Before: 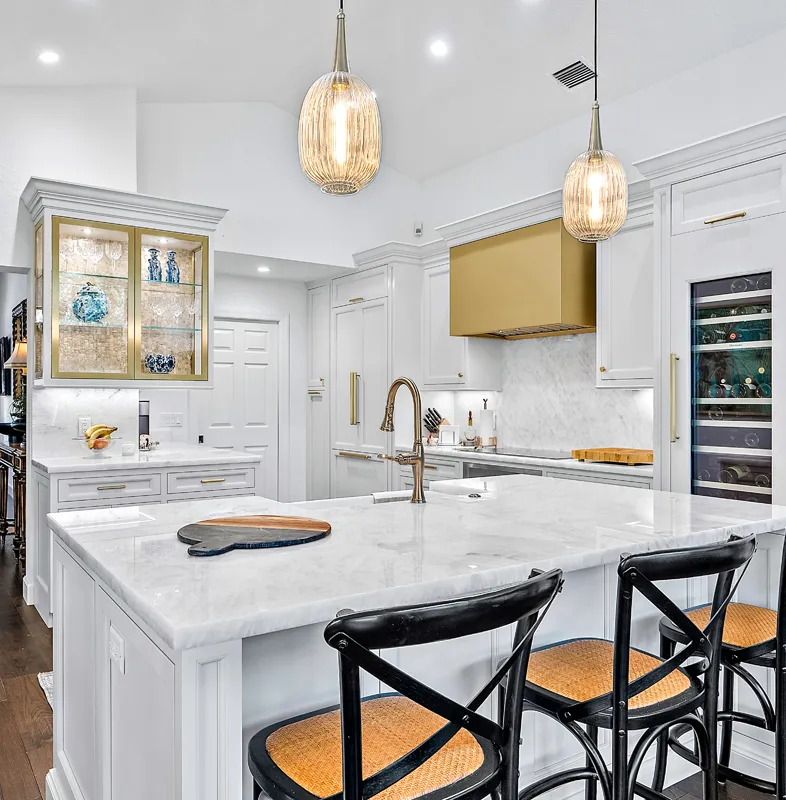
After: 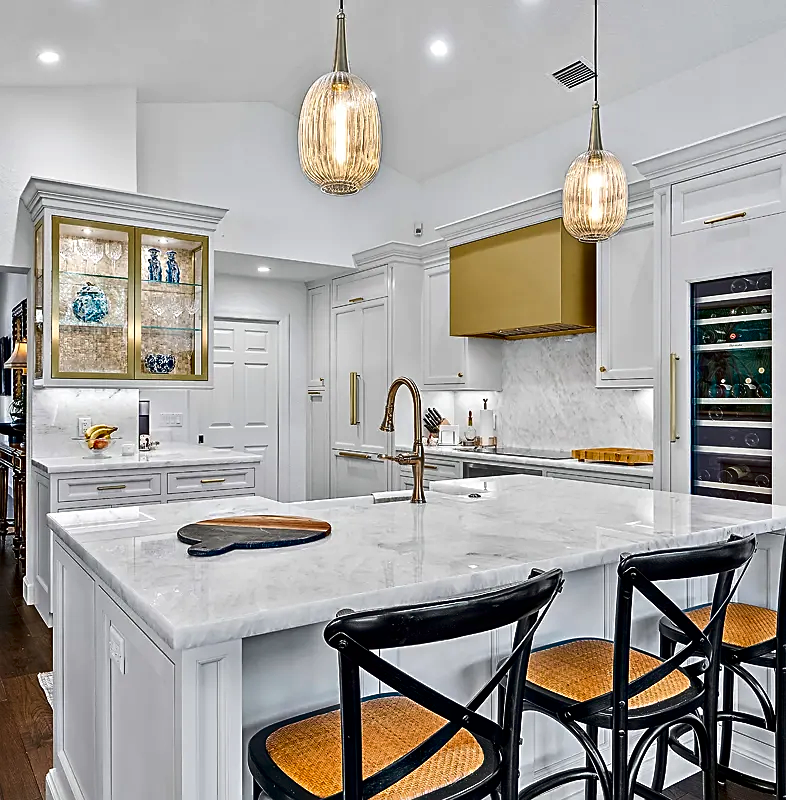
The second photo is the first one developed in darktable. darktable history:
sharpen: on, module defaults
contrast brightness saturation: contrast 0.1, brightness -0.26, saturation 0.14
